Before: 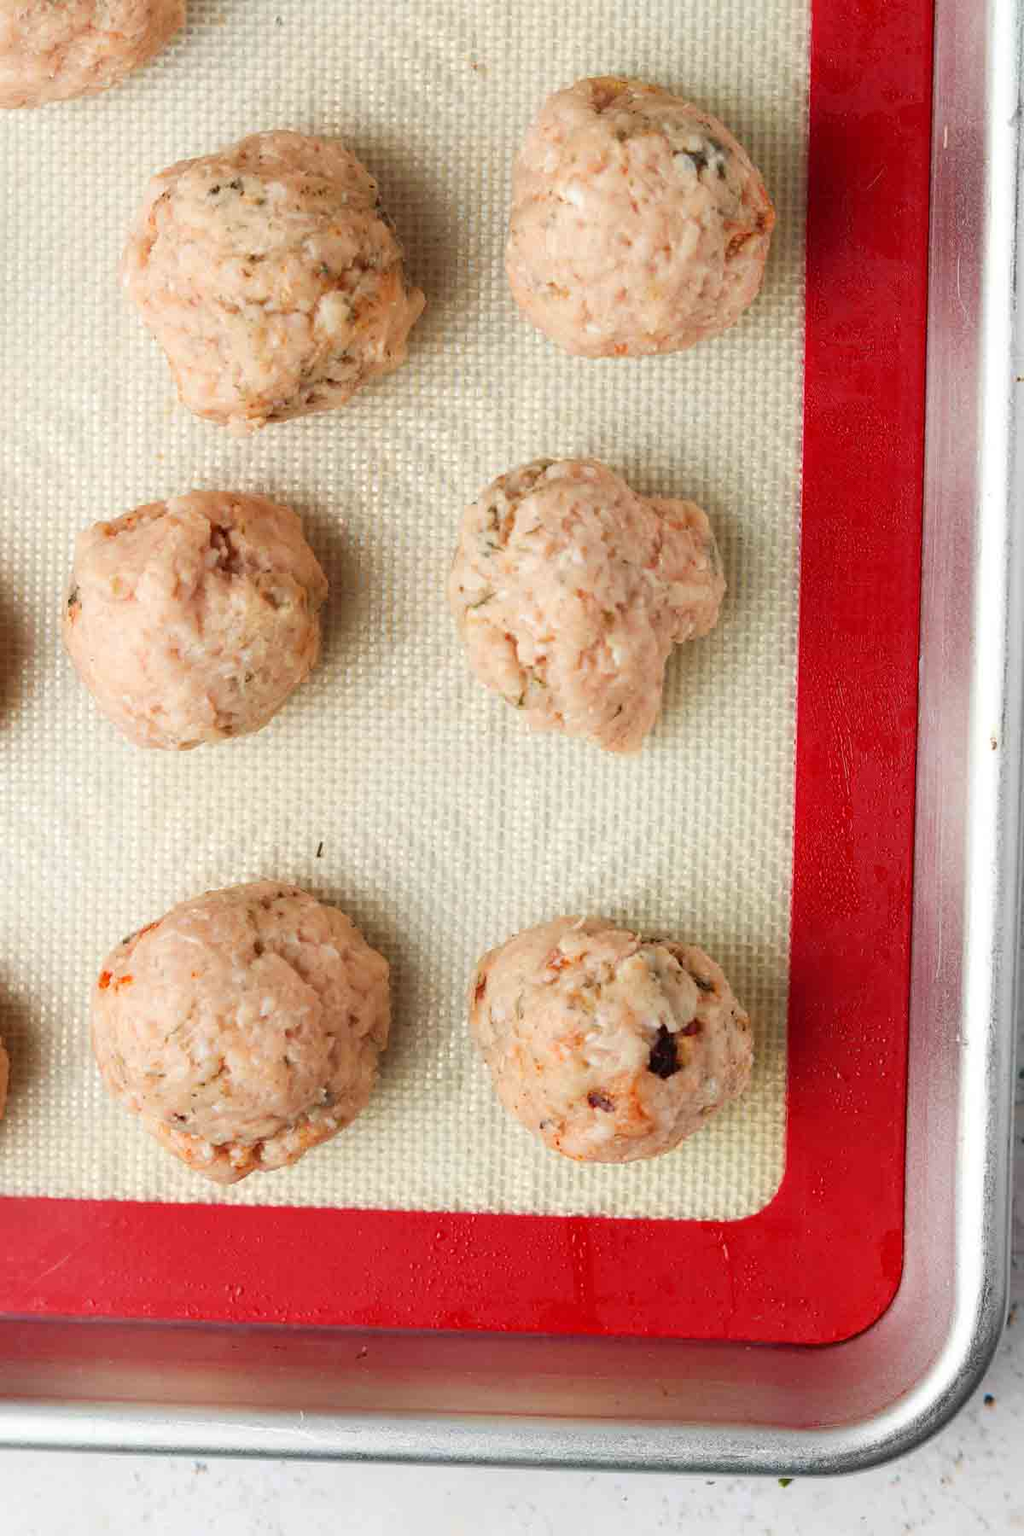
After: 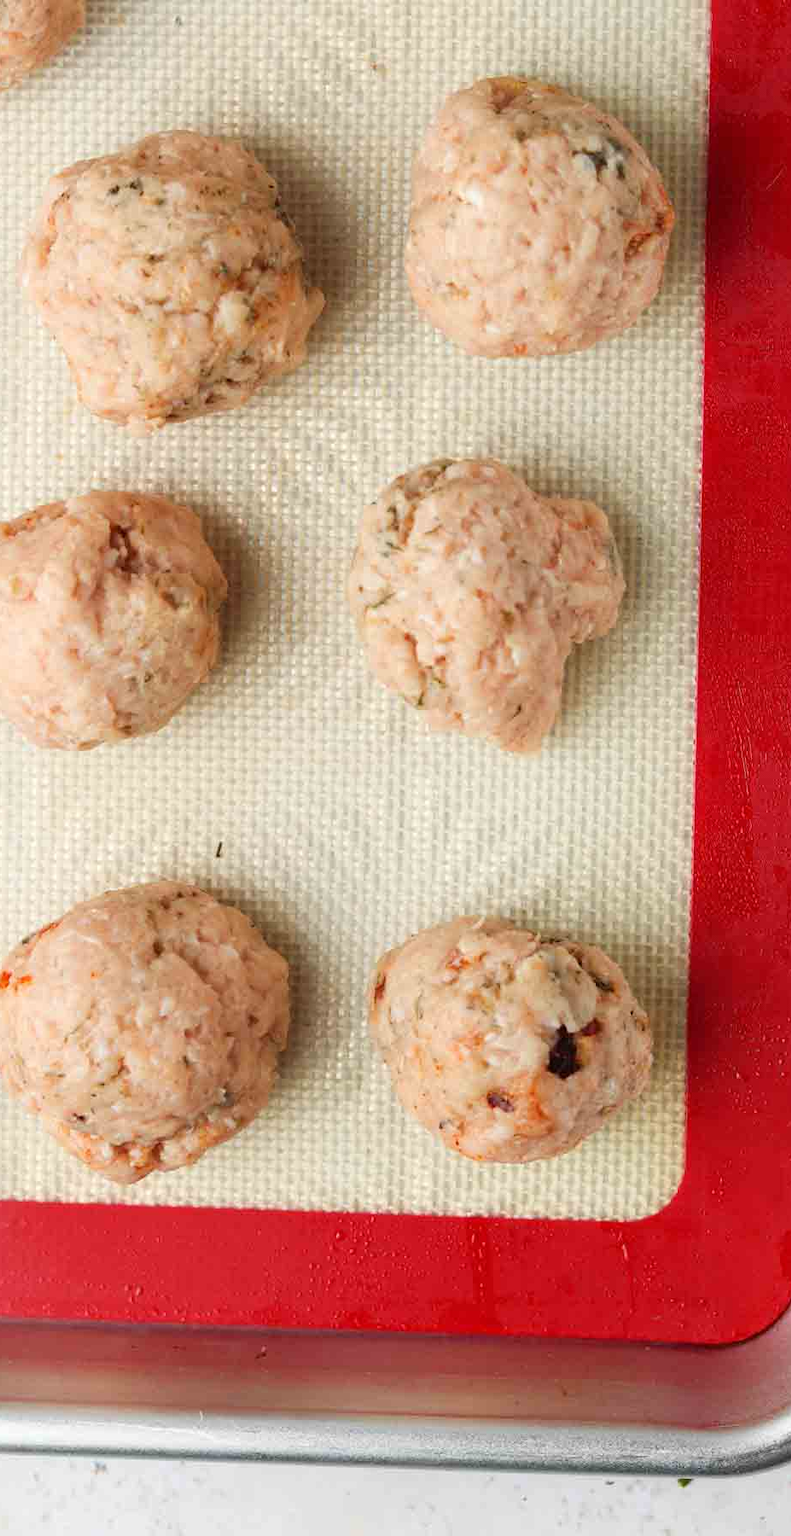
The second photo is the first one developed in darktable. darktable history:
crop: left 9.85%, right 12.738%
